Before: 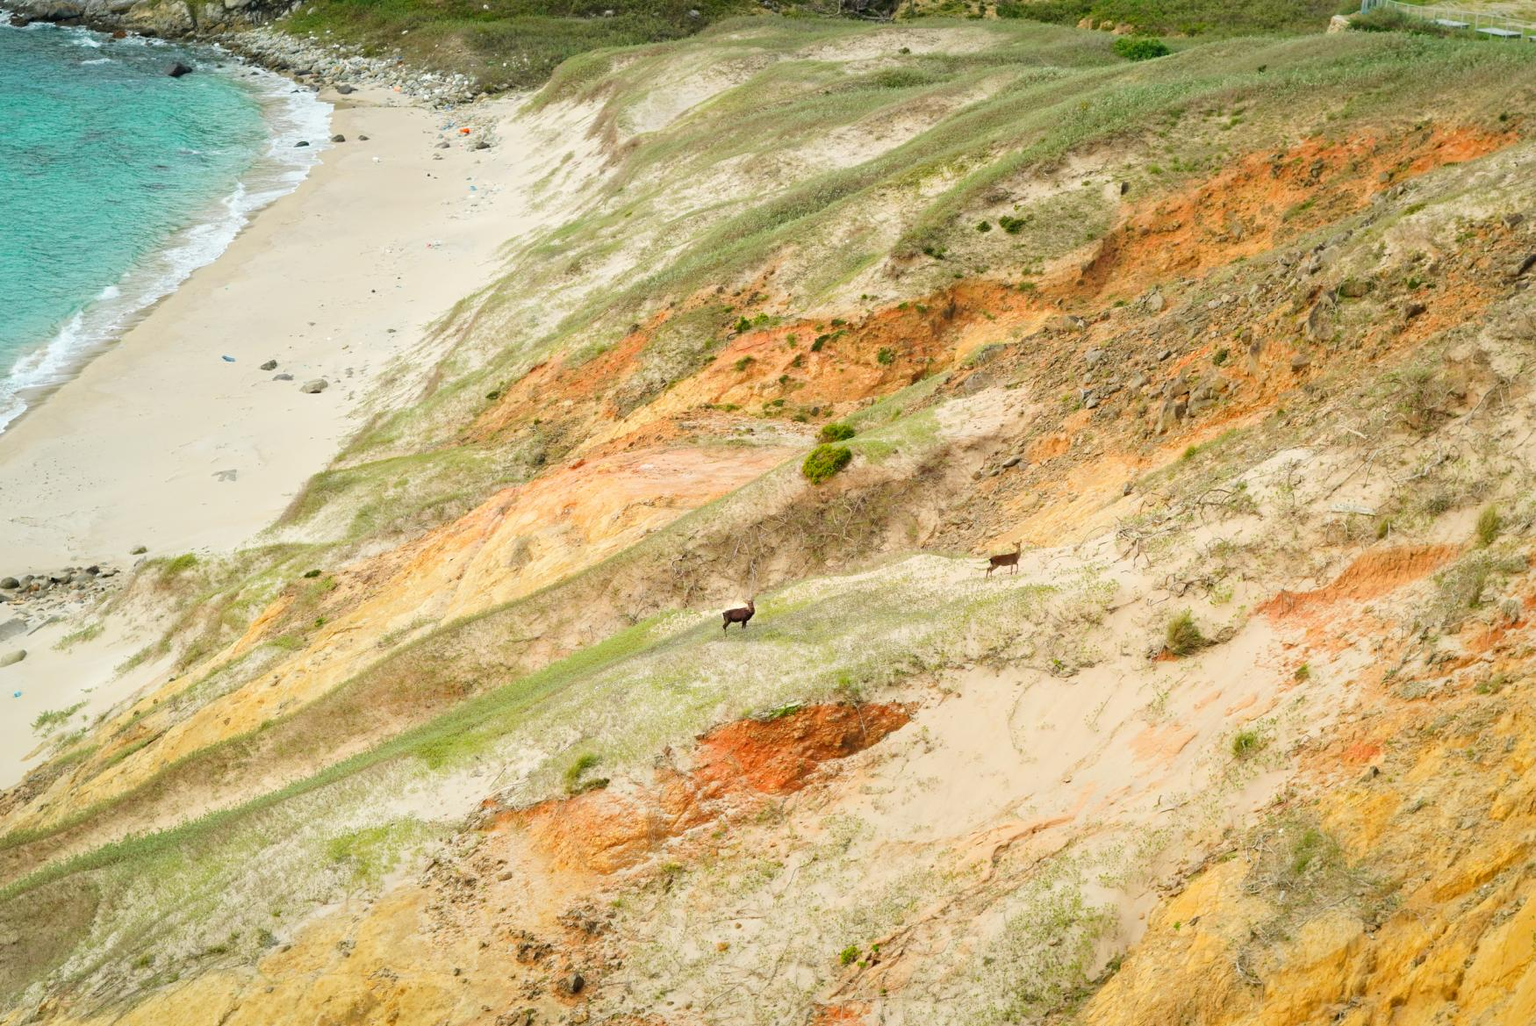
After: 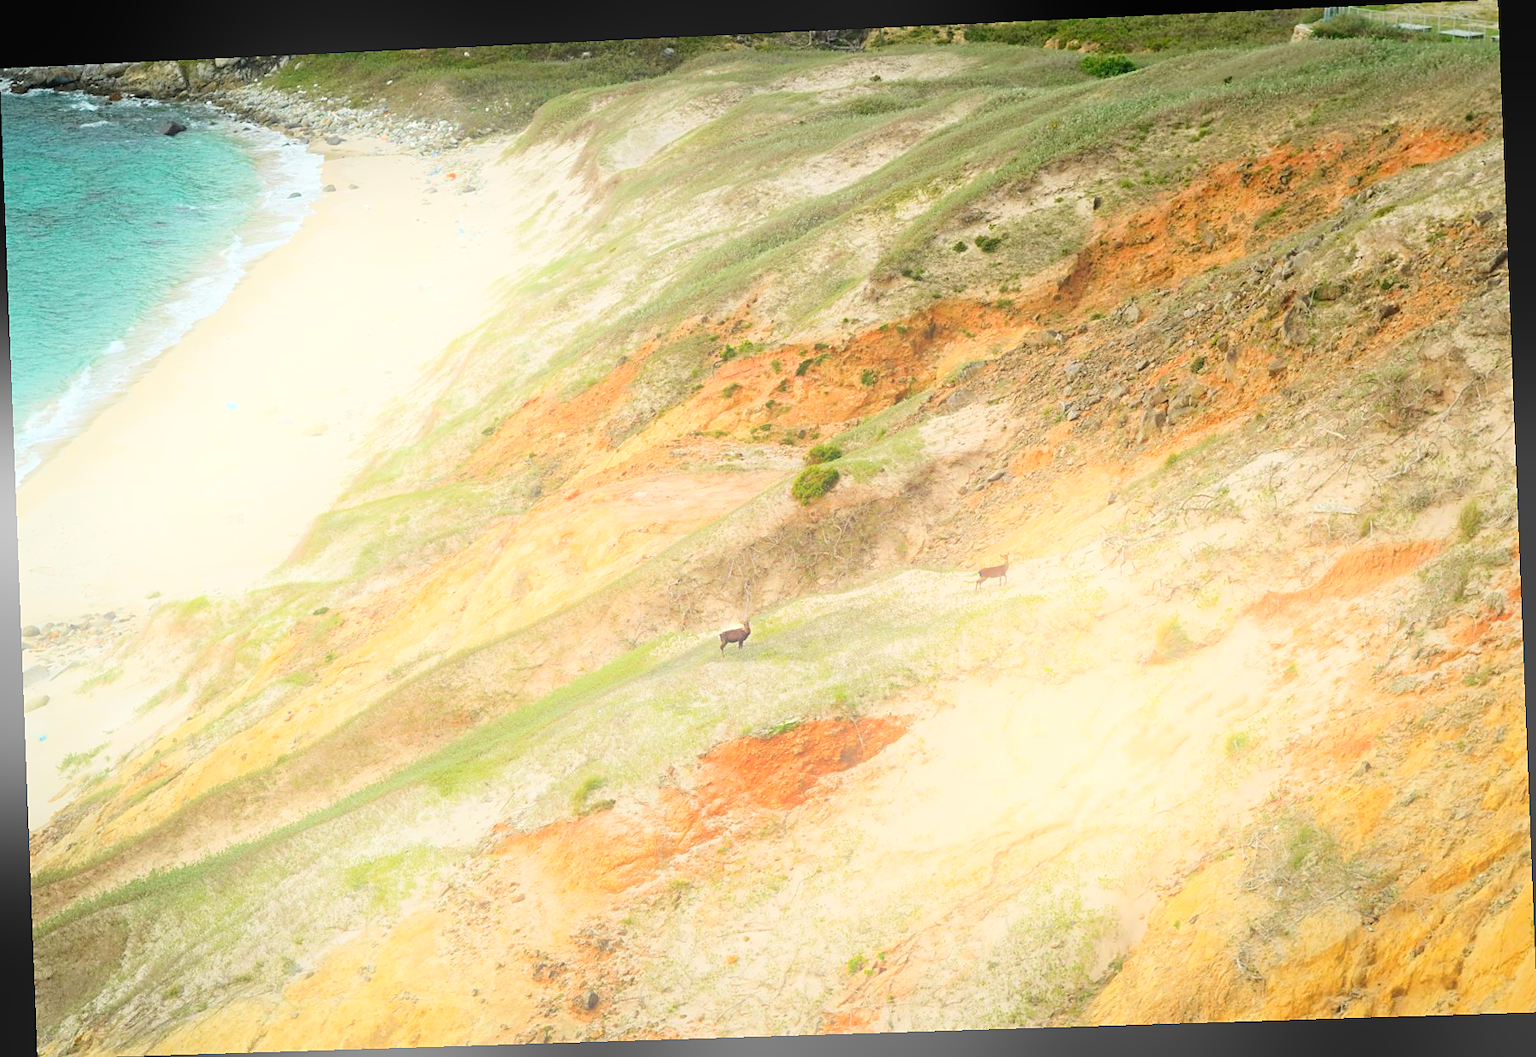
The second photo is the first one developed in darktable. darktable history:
sharpen: radius 1.559, amount 0.373, threshold 1.271
bloom: on, module defaults
rotate and perspective: rotation -2.22°, lens shift (horizontal) -0.022, automatic cropping off
